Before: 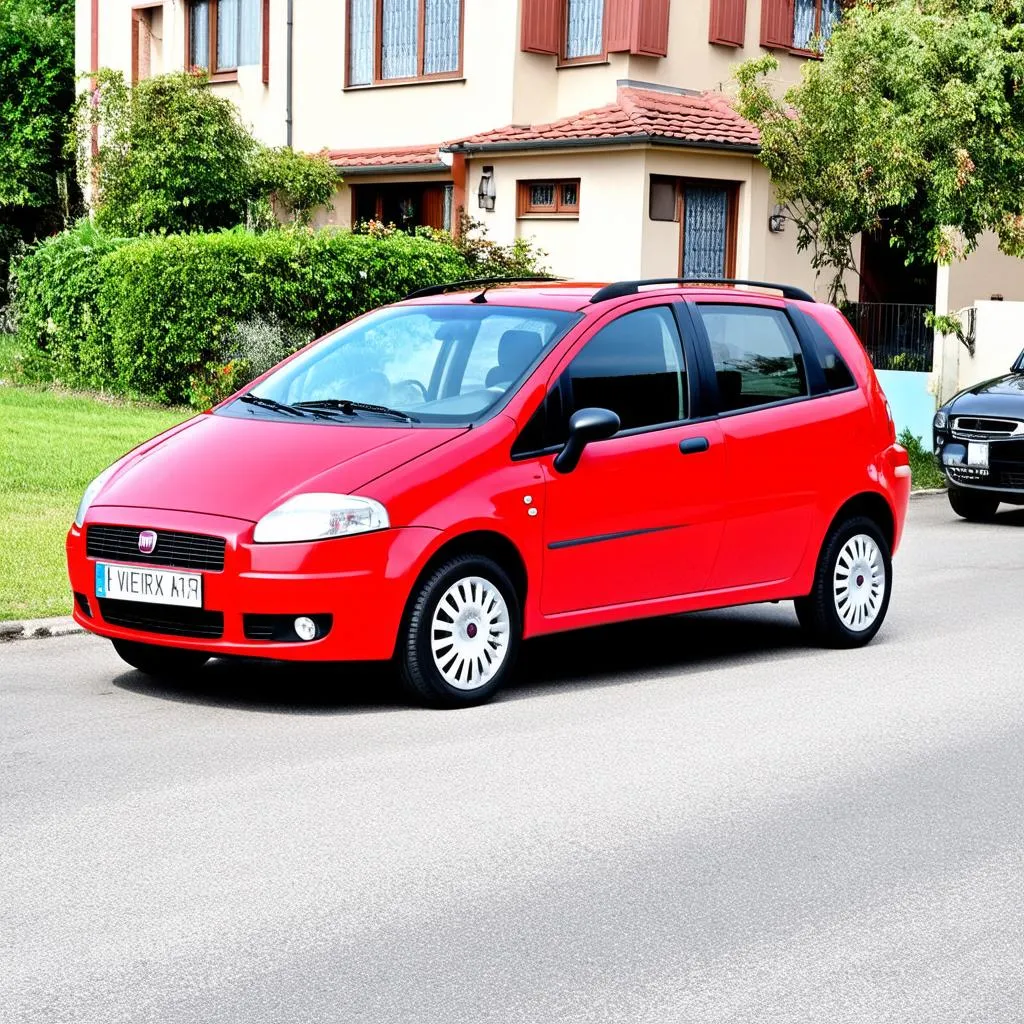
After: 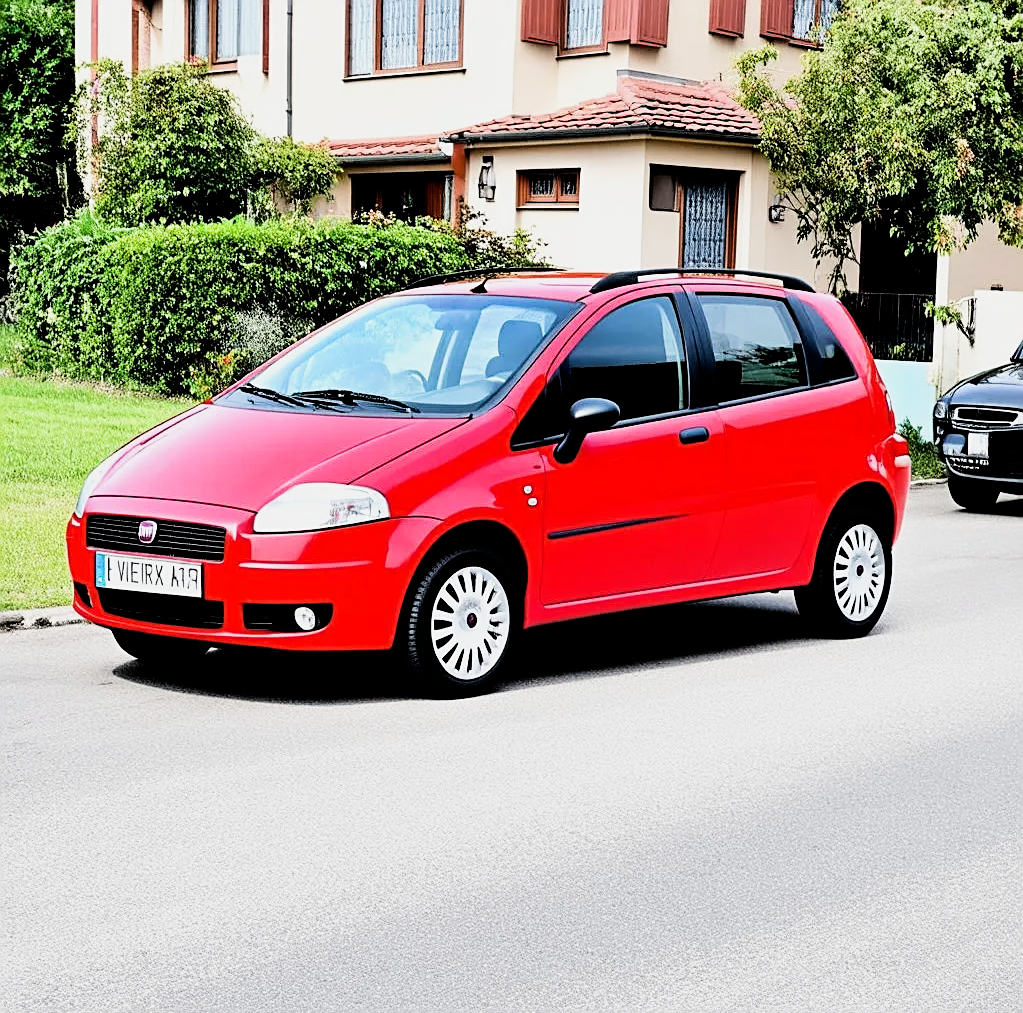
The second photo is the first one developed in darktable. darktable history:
crop: top 1.049%, right 0.001%
exposure: black level correction 0.001, exposure 0.14 EV, compensate highlight preservation false
sharpen: on, module defaults
filmic rgb: black relative exposure -5 EV, white relative exposure 3.5 EV, hardness 3.19, contrast 1.4, highlights saturation mix -50%
